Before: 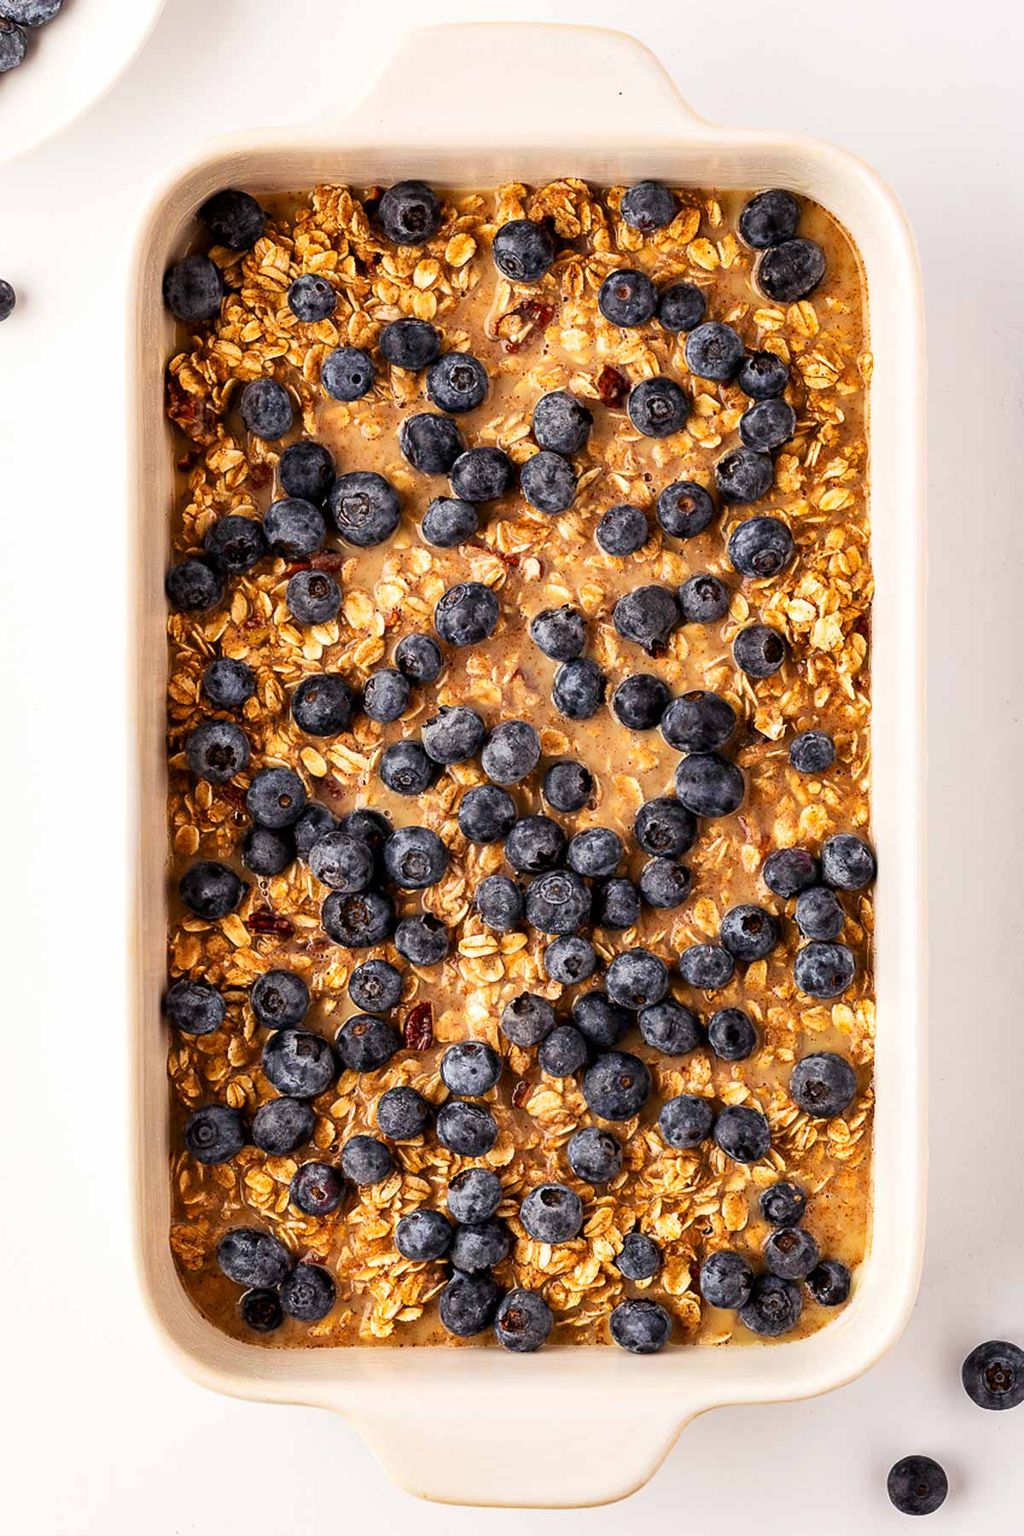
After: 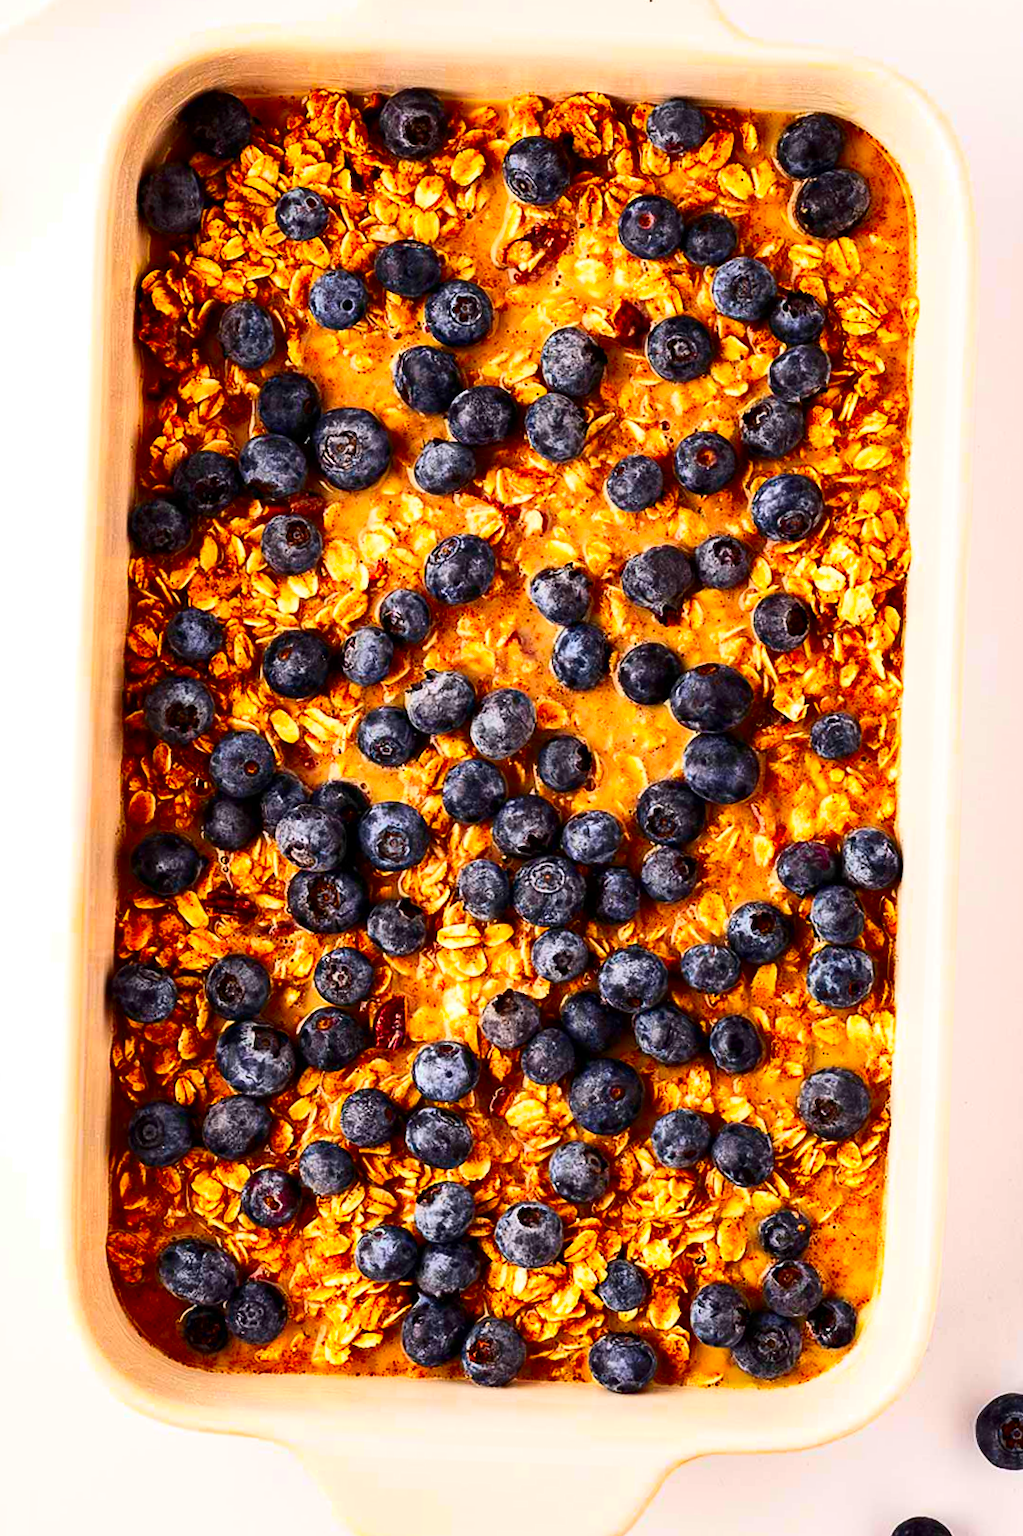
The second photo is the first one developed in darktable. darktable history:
crop and rotate: angle -2.12°, left 3.121%, top 3.963%, right 1.472%, bottom 0.557%
contrast brightness saturation: contrast 0.262, brightness 0.017, saturation 0.882
